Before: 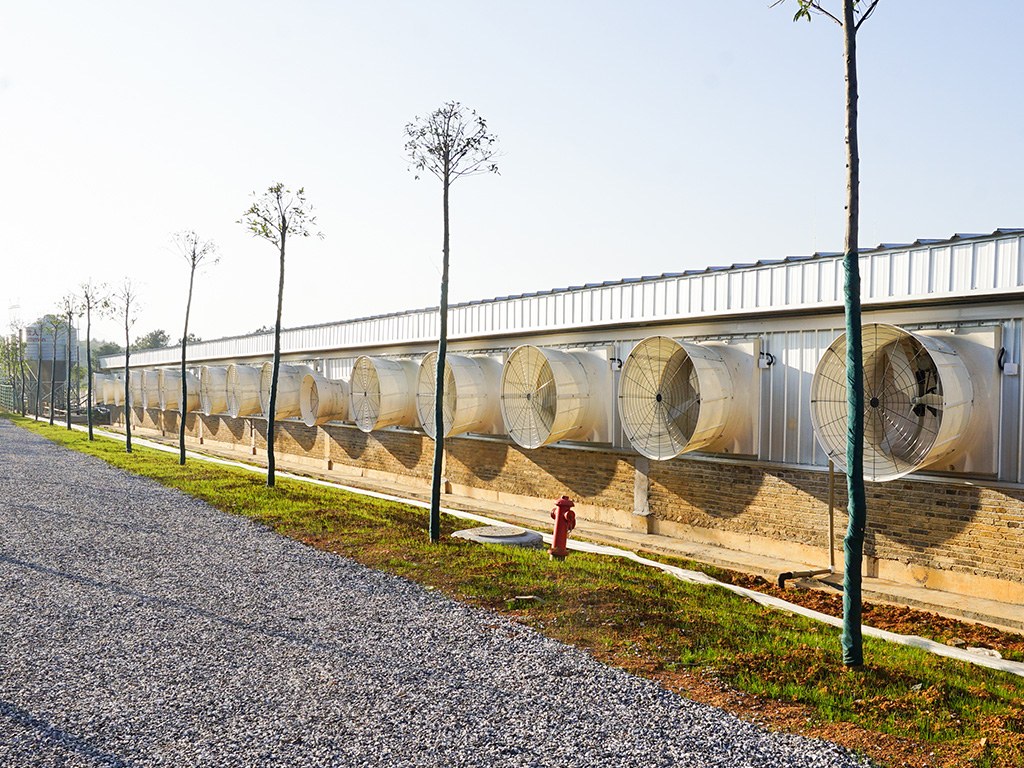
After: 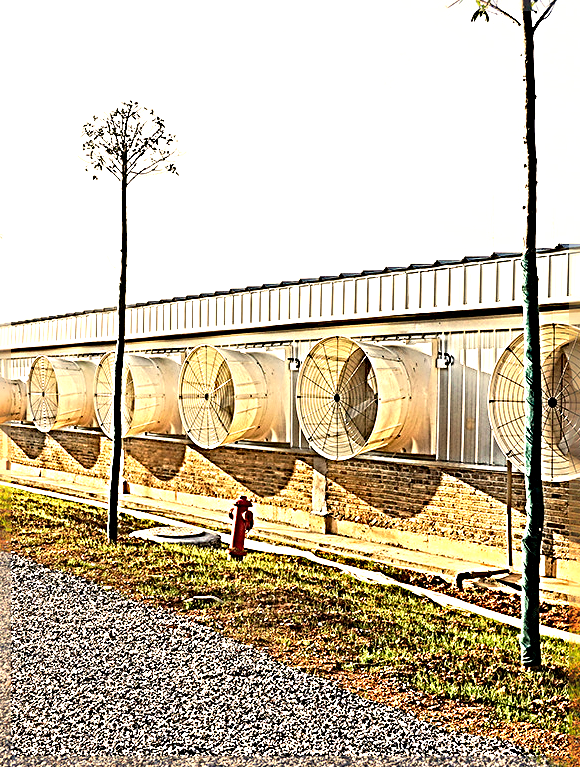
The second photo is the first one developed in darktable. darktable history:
color zones: curves: ch0 [(0.25, 0.5) (0.423, 0.5) (0.443, 0.5) (0.521, 0.756) (0.568, 0.5) (0.576, 0.5) (0.75, 0.5)]; ch1 [(0.25, 0.5) (0.423, 0.5) (0.443, 0.5) (0.539, 0.873) (0.624, 0.565) (0.631, 0.5) (0.75, 0.5)]
sharpen: radius 4.001, amount 2
exposure: exposure 0.766 EV, compensate highlight preservation false
crop: left 31.458%, top 0%, right 11.876%
white balance: red 1.123, blue 0.83
